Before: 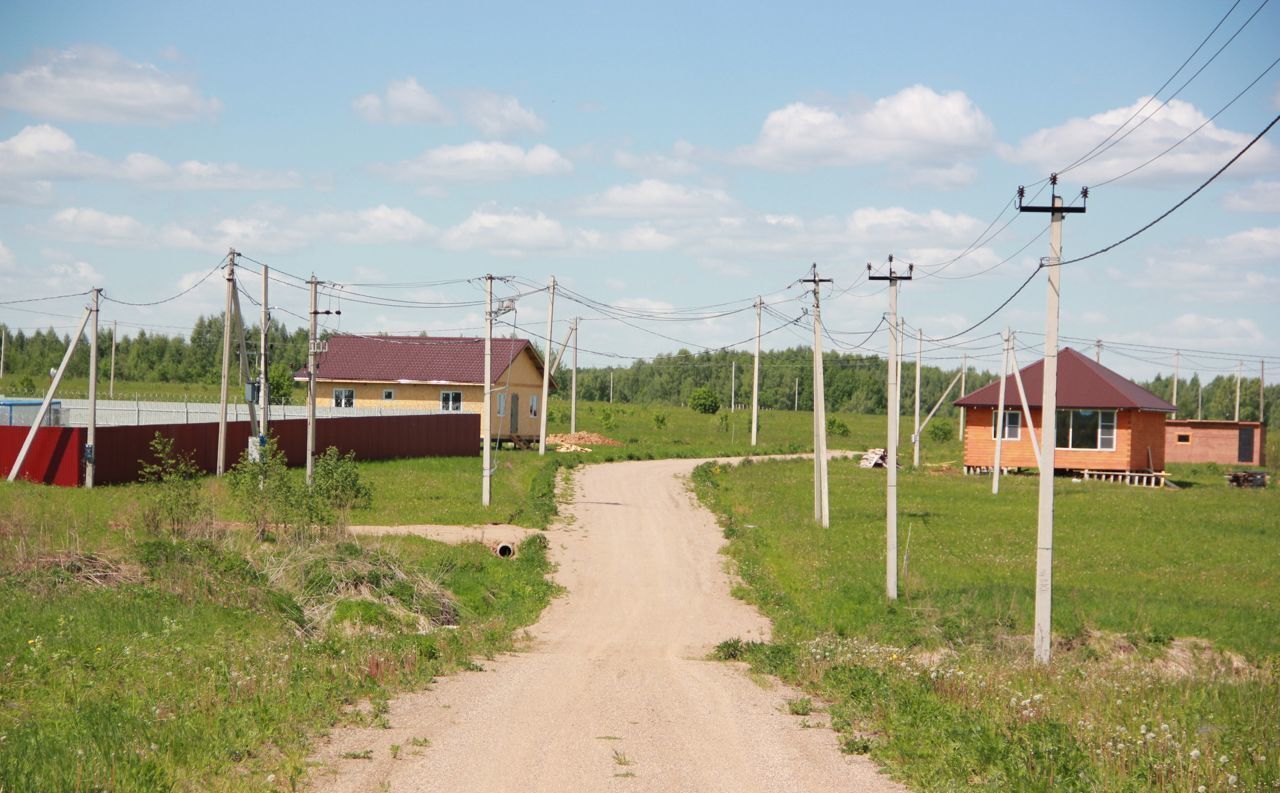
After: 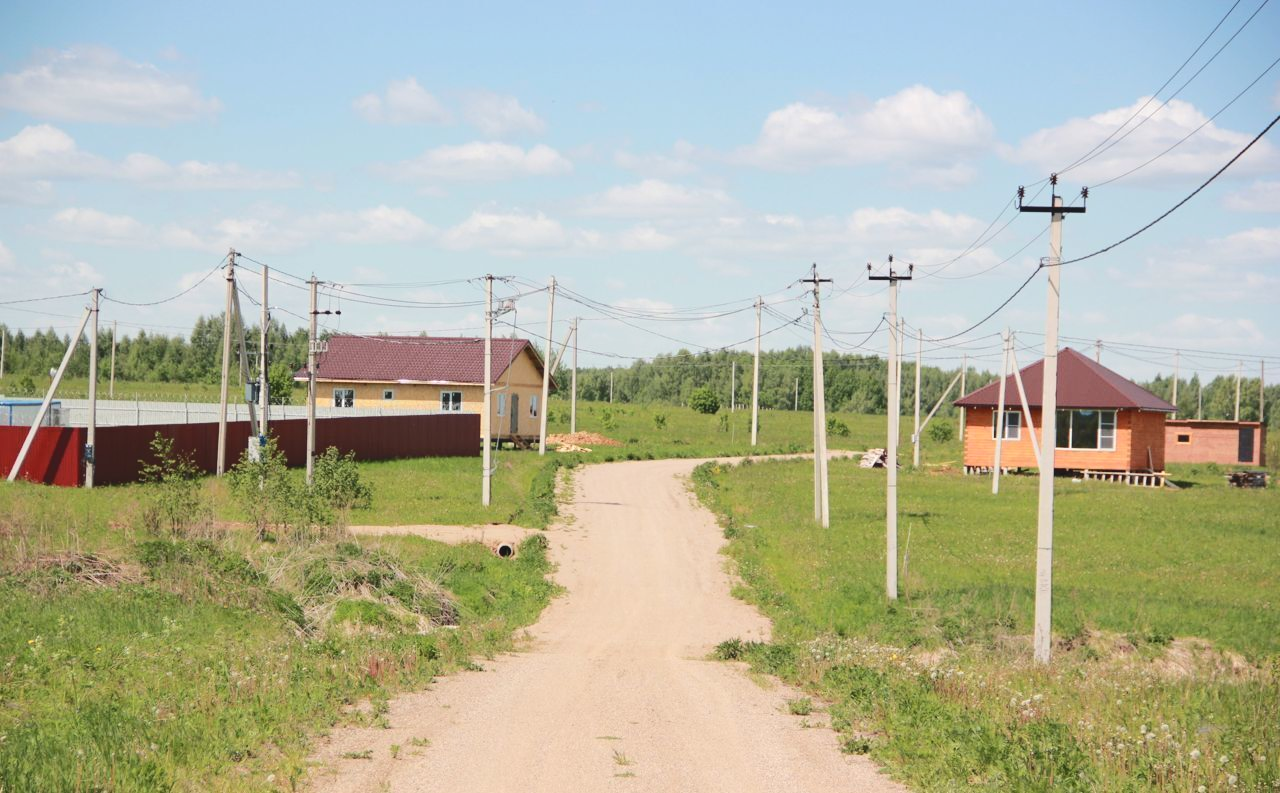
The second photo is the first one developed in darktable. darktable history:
tone curve: curves: ch0 [(0, 0) (0.003, 0.06) (0.011, 0.071) (0.025, 0.085) (0.044, 0.104) (0.069, 0.123) (0.1, 0.146) (0.136, 0.167) (0.177, 0.205) (0.224, 0.248) (0.277, 0.309) (0.335, 0.384) (0.399, 0.467) (0.468, 0.553) (0.543, 0.633) (0.623, 0.698) (0.709, 0.769) (0.801, 0.841) (0.898, 0.912) (1, 1)], color space Lab, independent channels, preserve colors none
